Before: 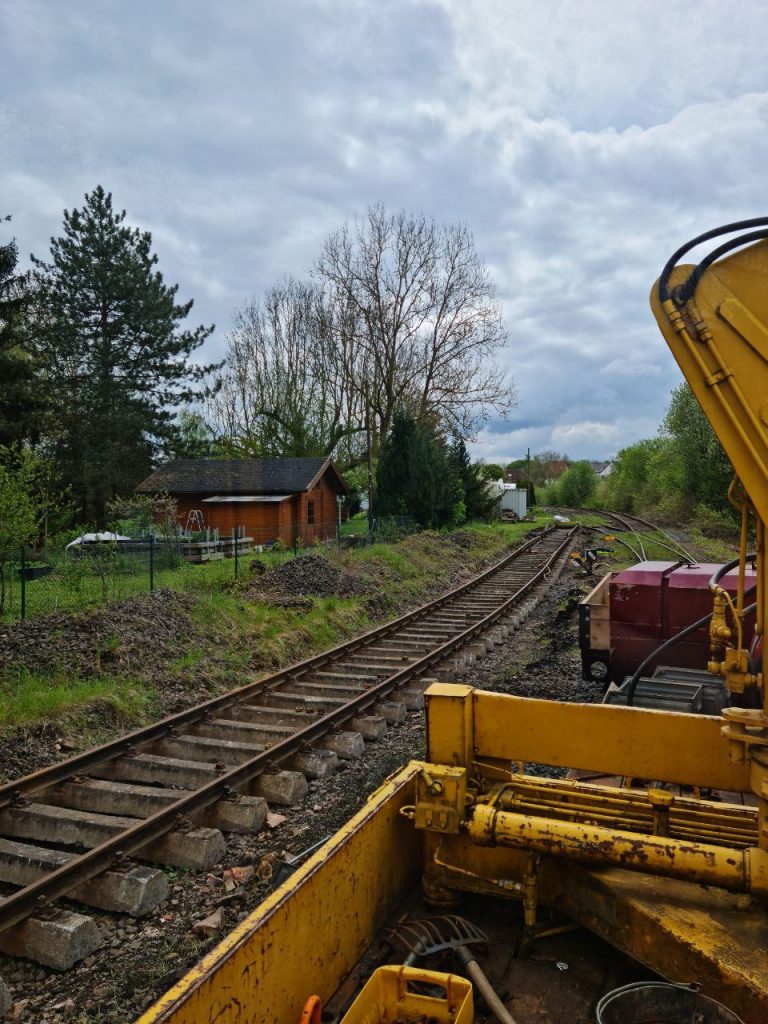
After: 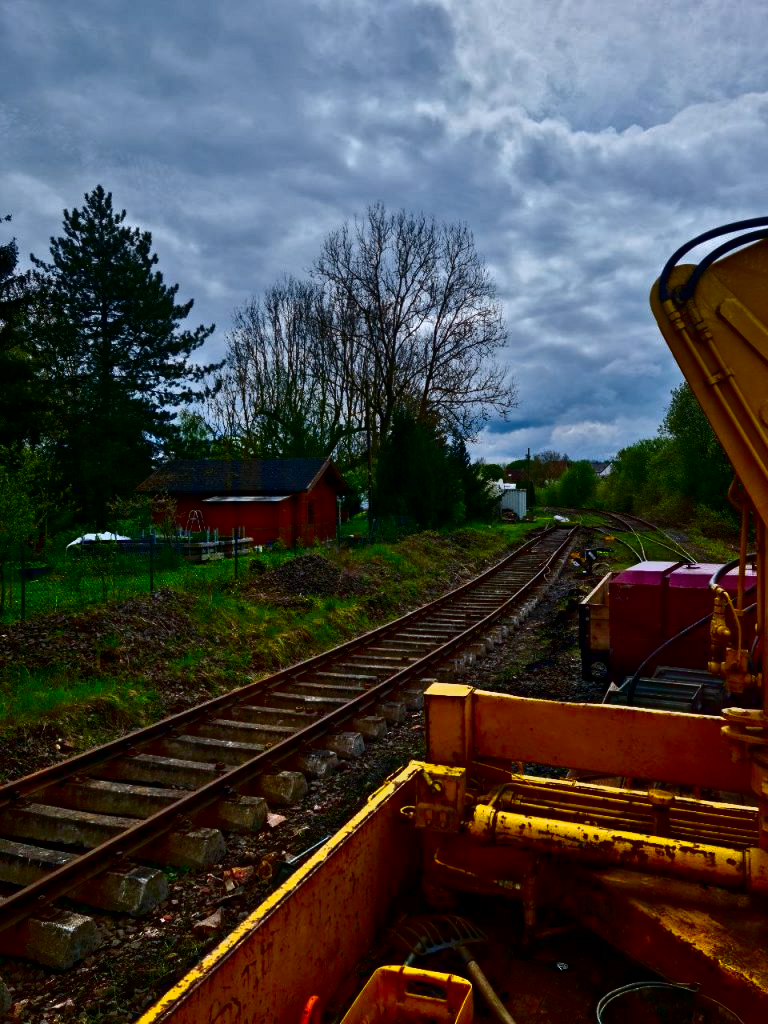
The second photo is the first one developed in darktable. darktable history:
contrast brightness saturation: contrast 0.09, brightness -0.59, saturation 0.17
white balance: red 0.967, blue 1.049
shadows and highlights: soften with gaussian
